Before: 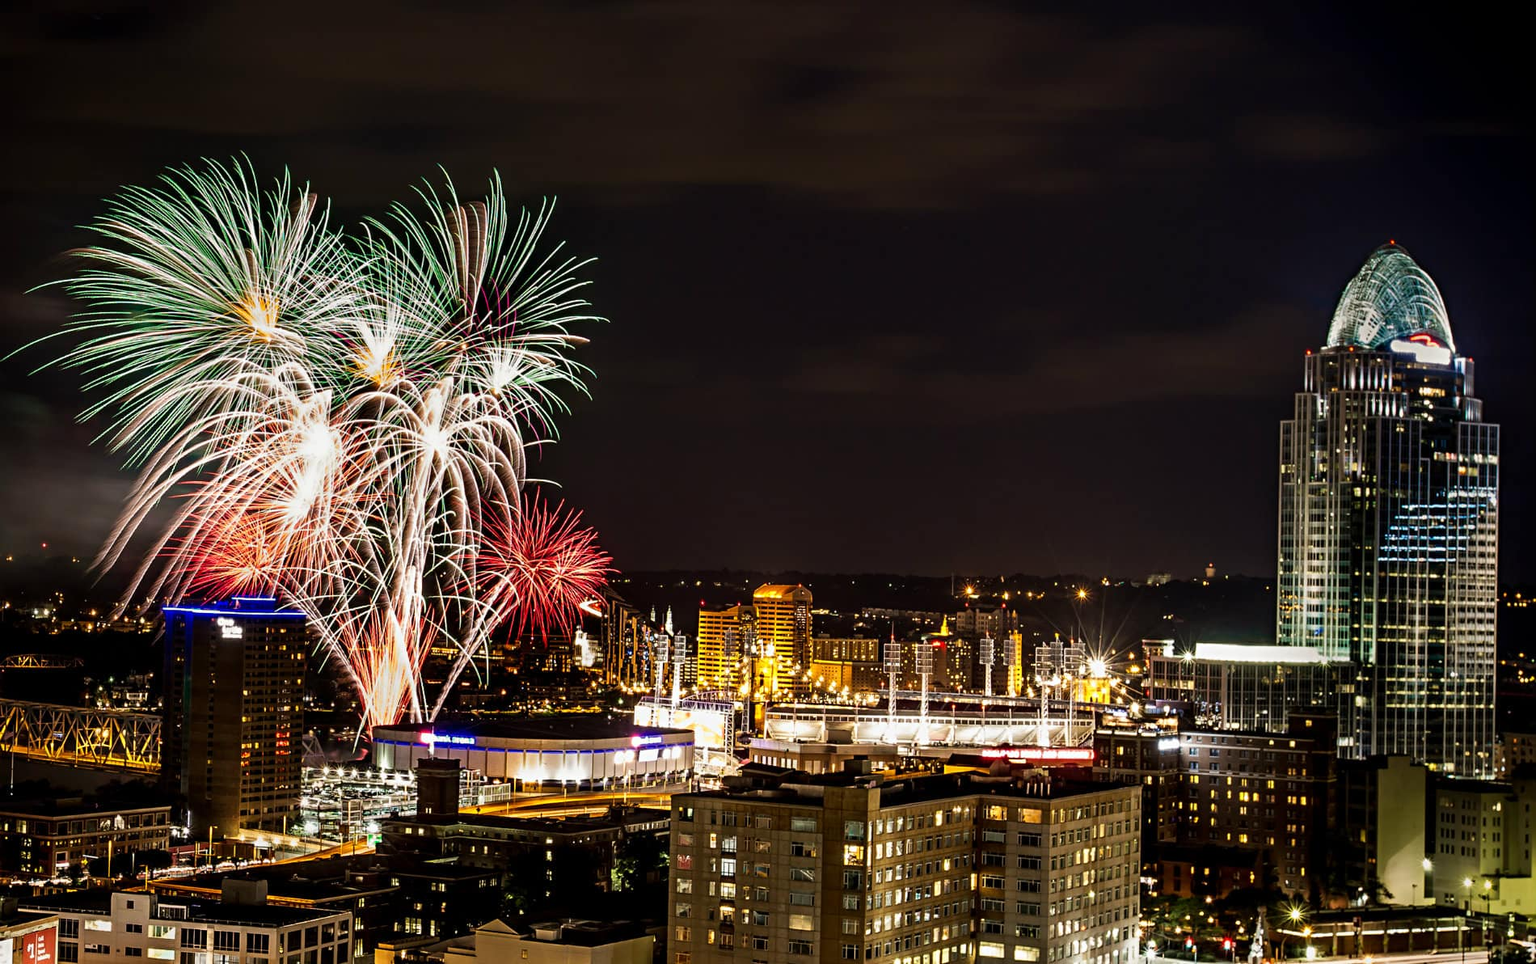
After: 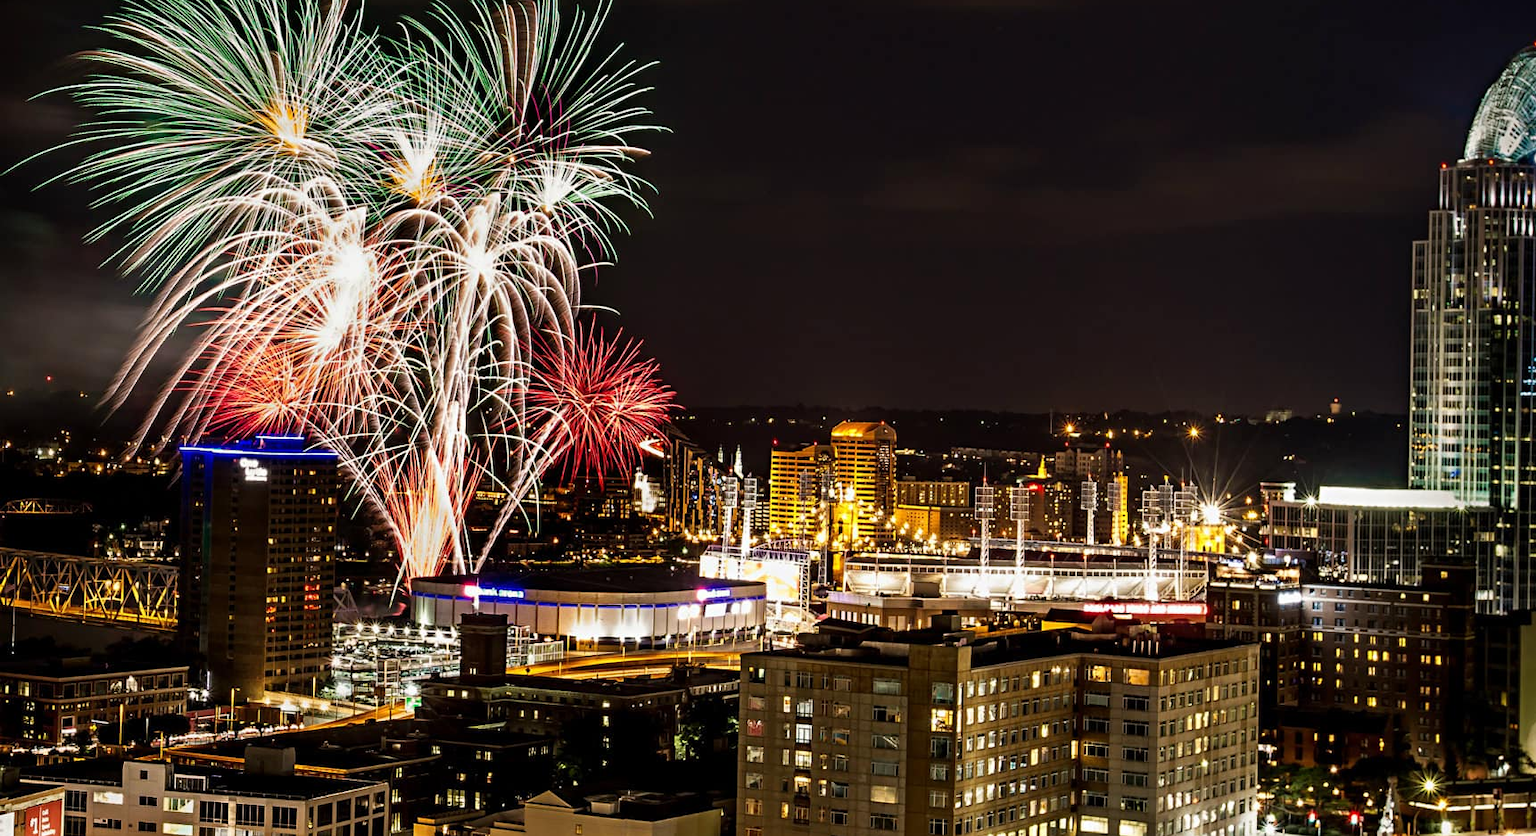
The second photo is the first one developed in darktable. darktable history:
crop: top 21.02%, right 9.34%, bottom 0.215%
